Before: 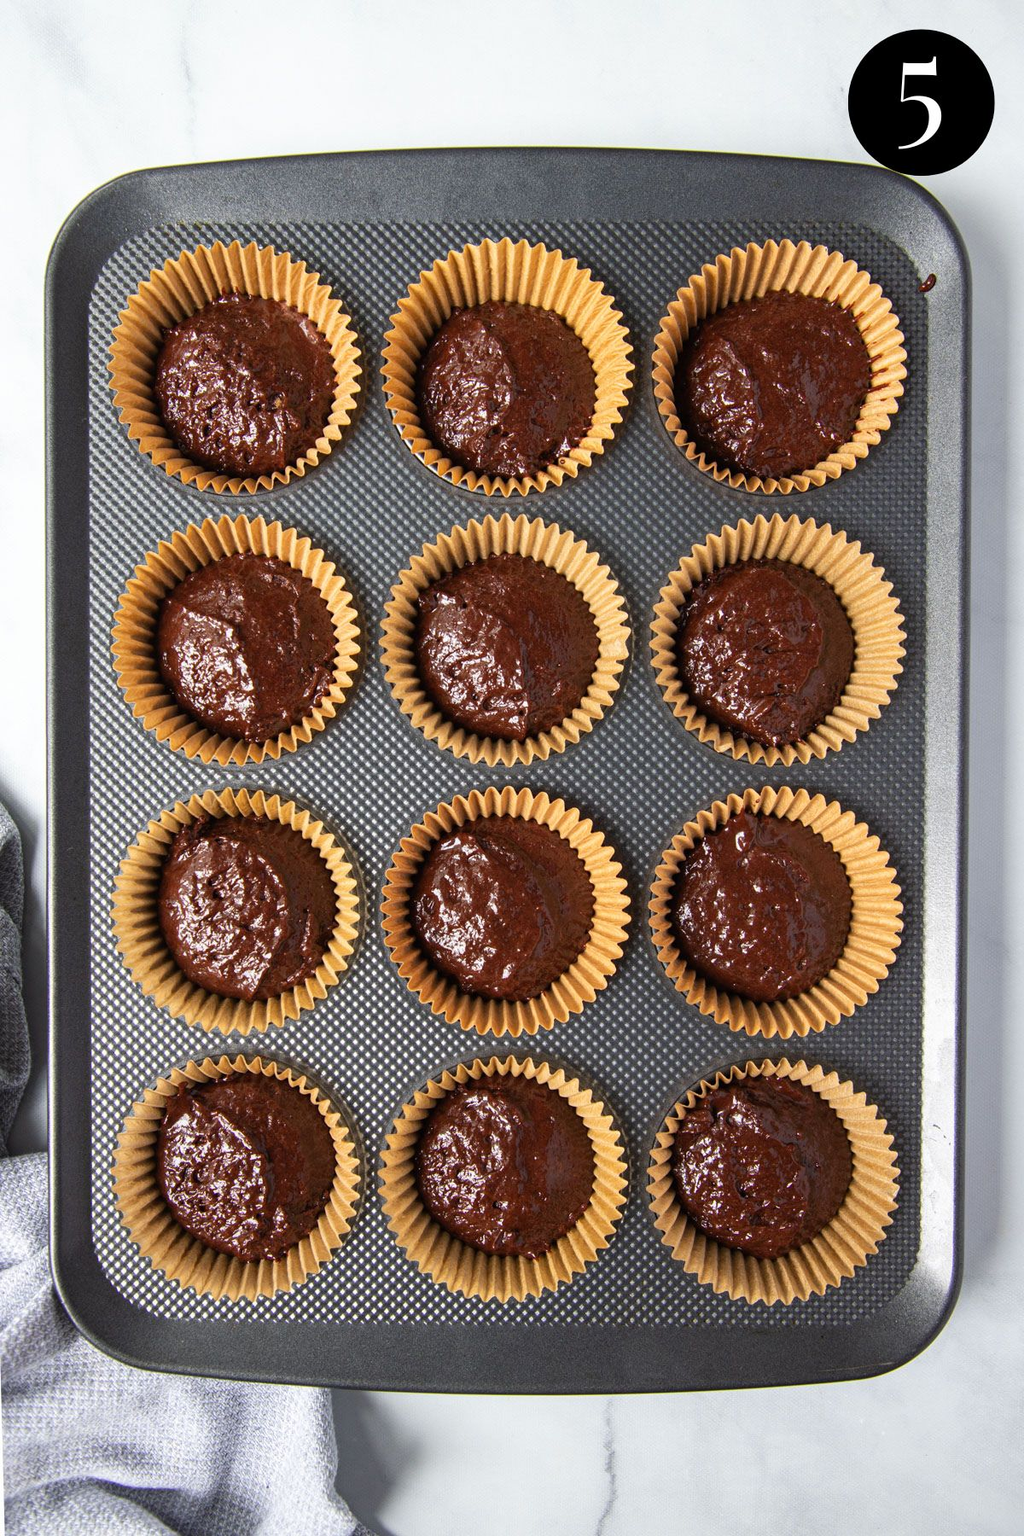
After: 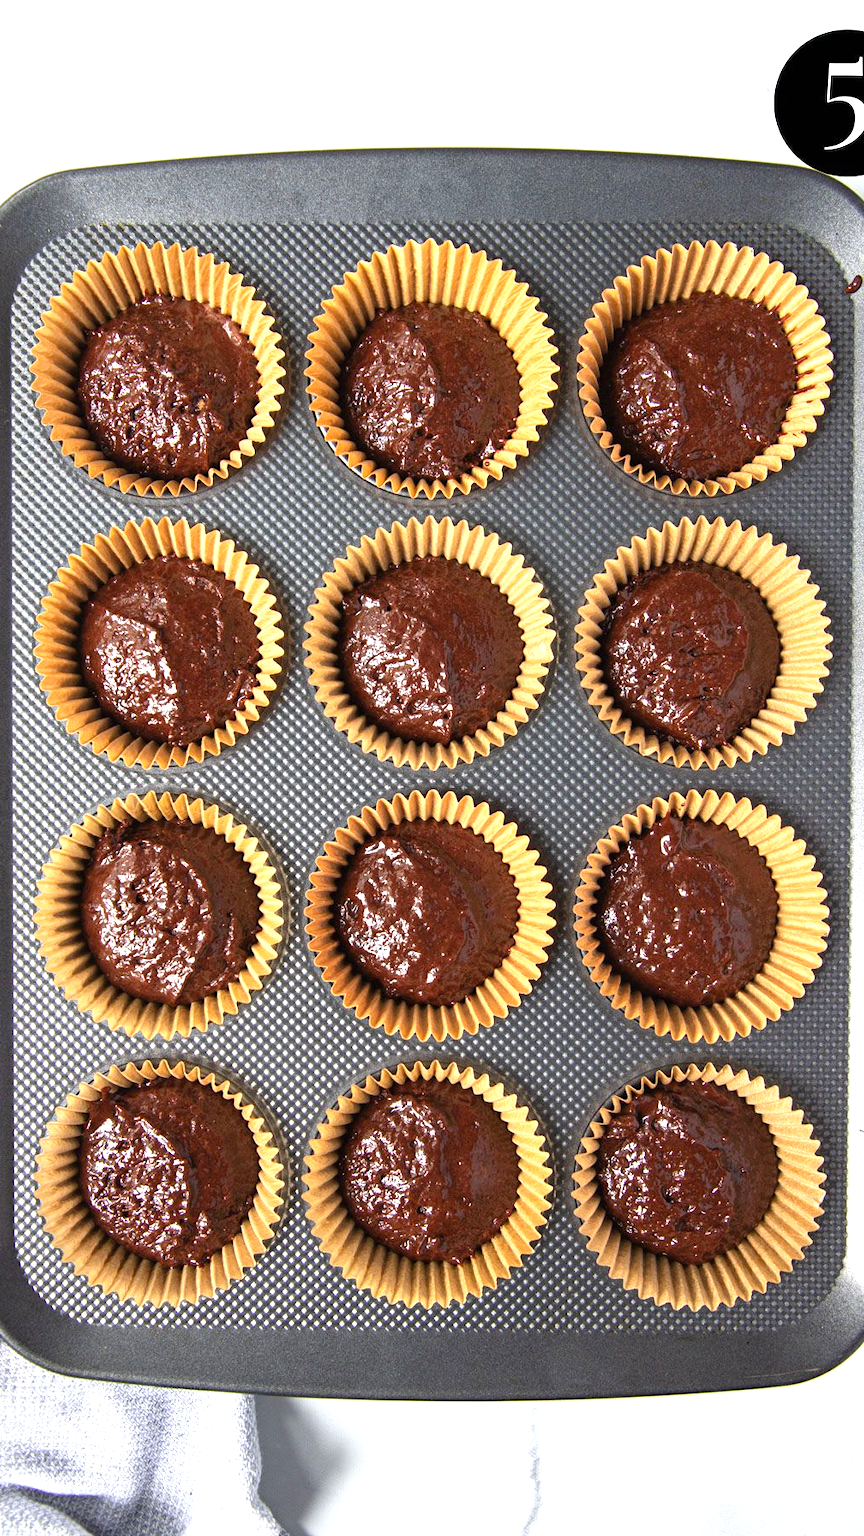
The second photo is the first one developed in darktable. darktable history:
crop: left 7.598%, right 7.873%
exposure: black level correction 0, exposure 0.7 EV, compensate exposure bias true, compensate highlight preservation false
